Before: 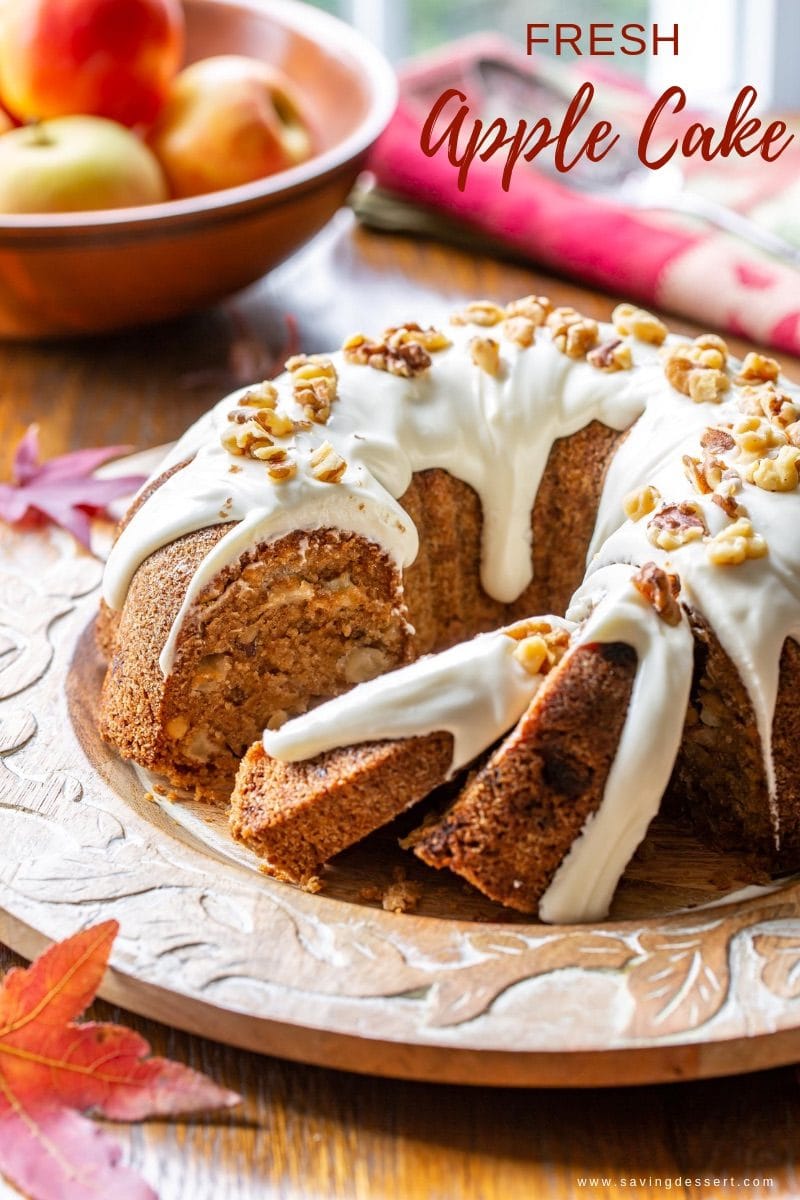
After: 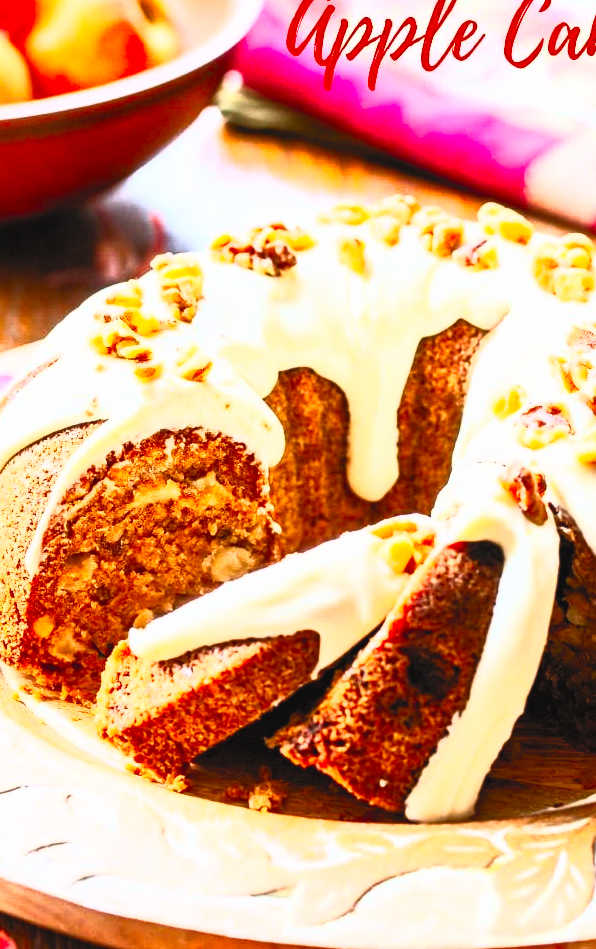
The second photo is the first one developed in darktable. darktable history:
contrast brightness saturation: contrast 0.996, brightness 0.99, saturation 0.986
crop: left 16.812%, top 8.448%, right 8.576%, bottom 12.42%
filmic rgb: black relative exposure -7.43 EV, white relative exposure 4.83 EV, hardness 3.4
